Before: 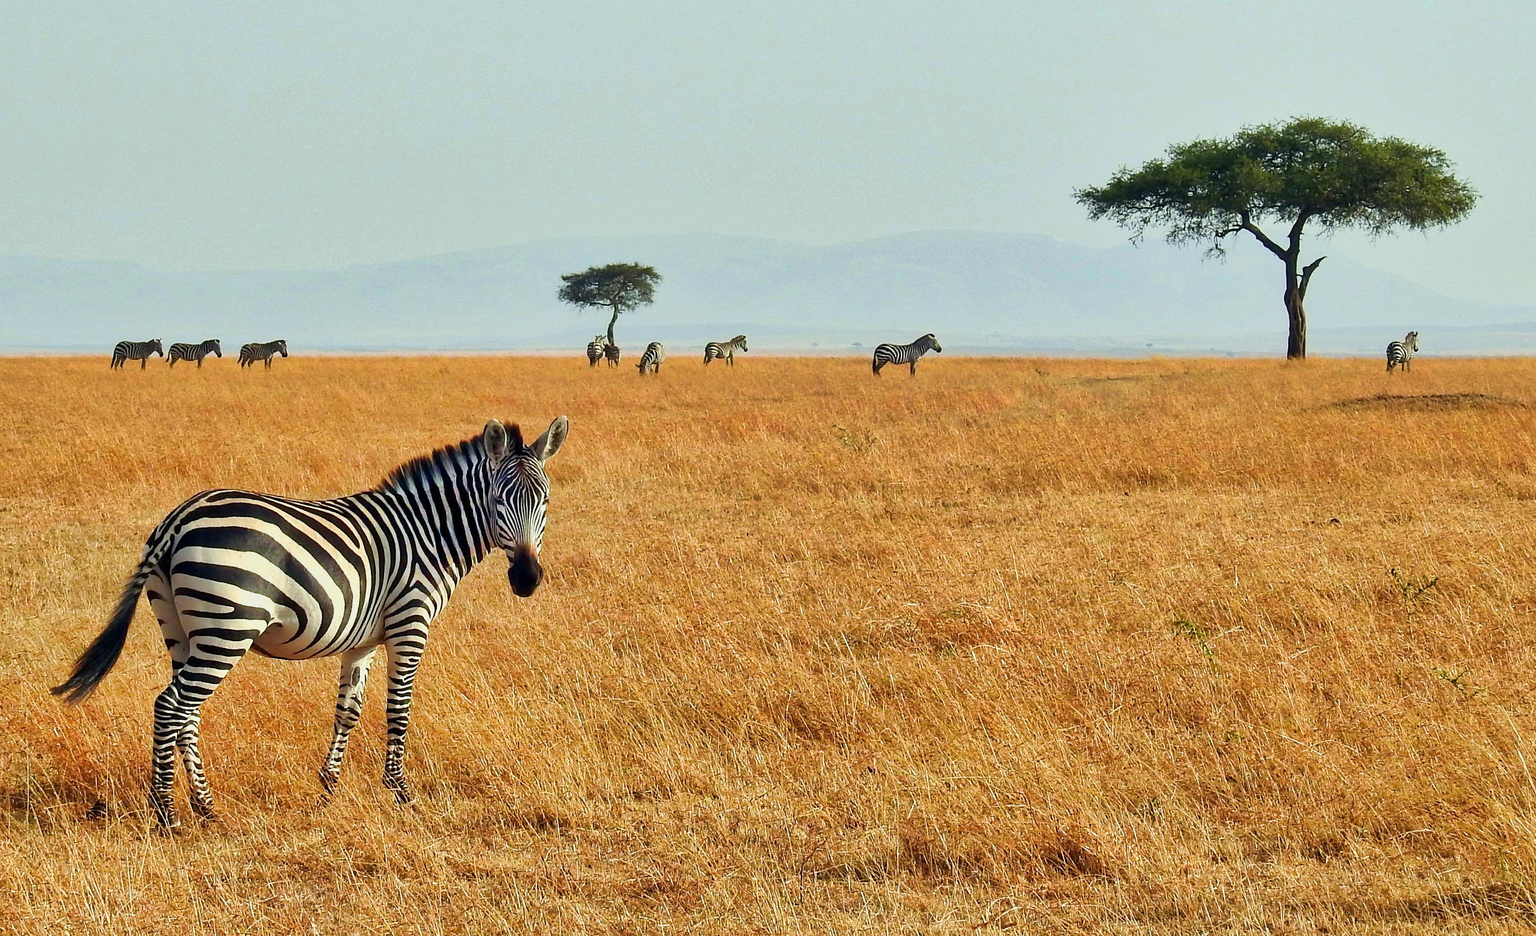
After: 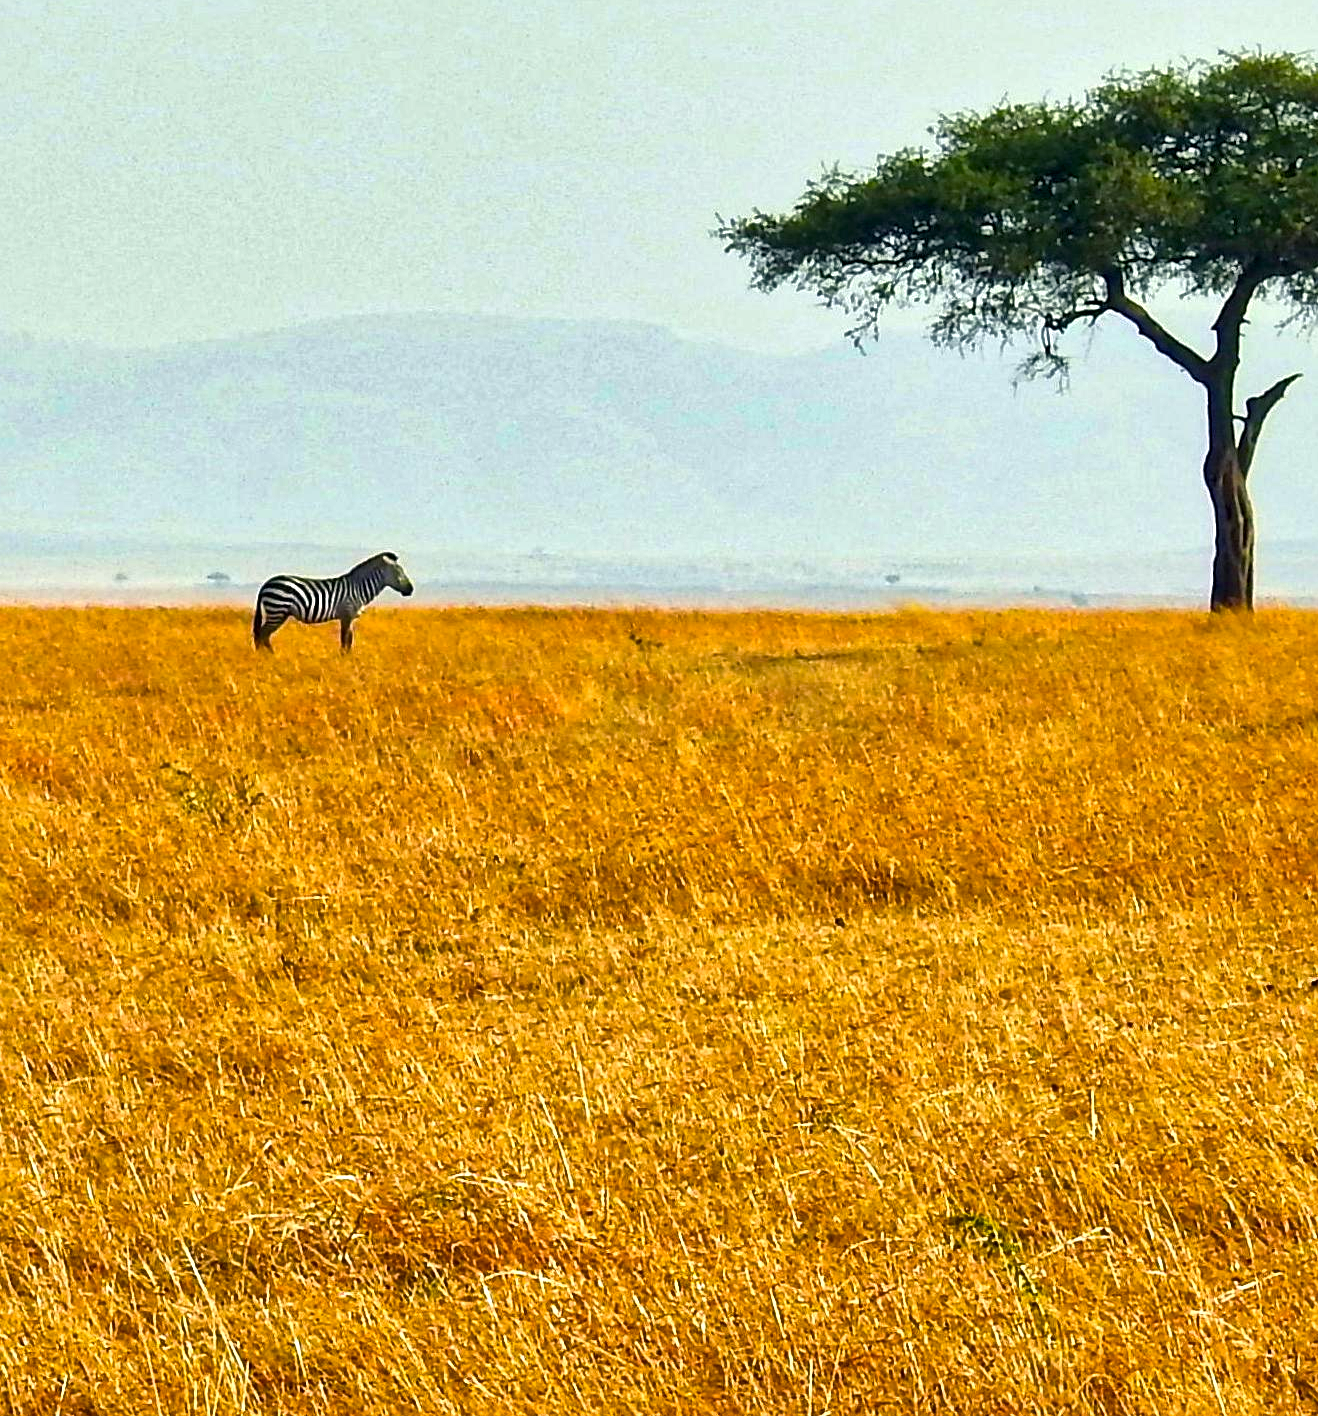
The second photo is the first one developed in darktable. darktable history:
crop and rotate: left 49.665%, top 10.122%, right 13.152%, bottom 24.35%
local contrast: mode bilateral grid, contrast 20, coarseness 21, detail 150%, midtone range 0.2
color balance rgb: shadows lift › chroma 2.049%, shadows lift › hue 247.39°, power › hue 62.55°, highlights gain › chroma 0.785%, highlights gain › hue 55.59°, perceptual saturation grading › global saturation 35.706%, perceptual brilliance grading › highlights 10.257%, perceptual brilliance grading › shadows -4.671%
